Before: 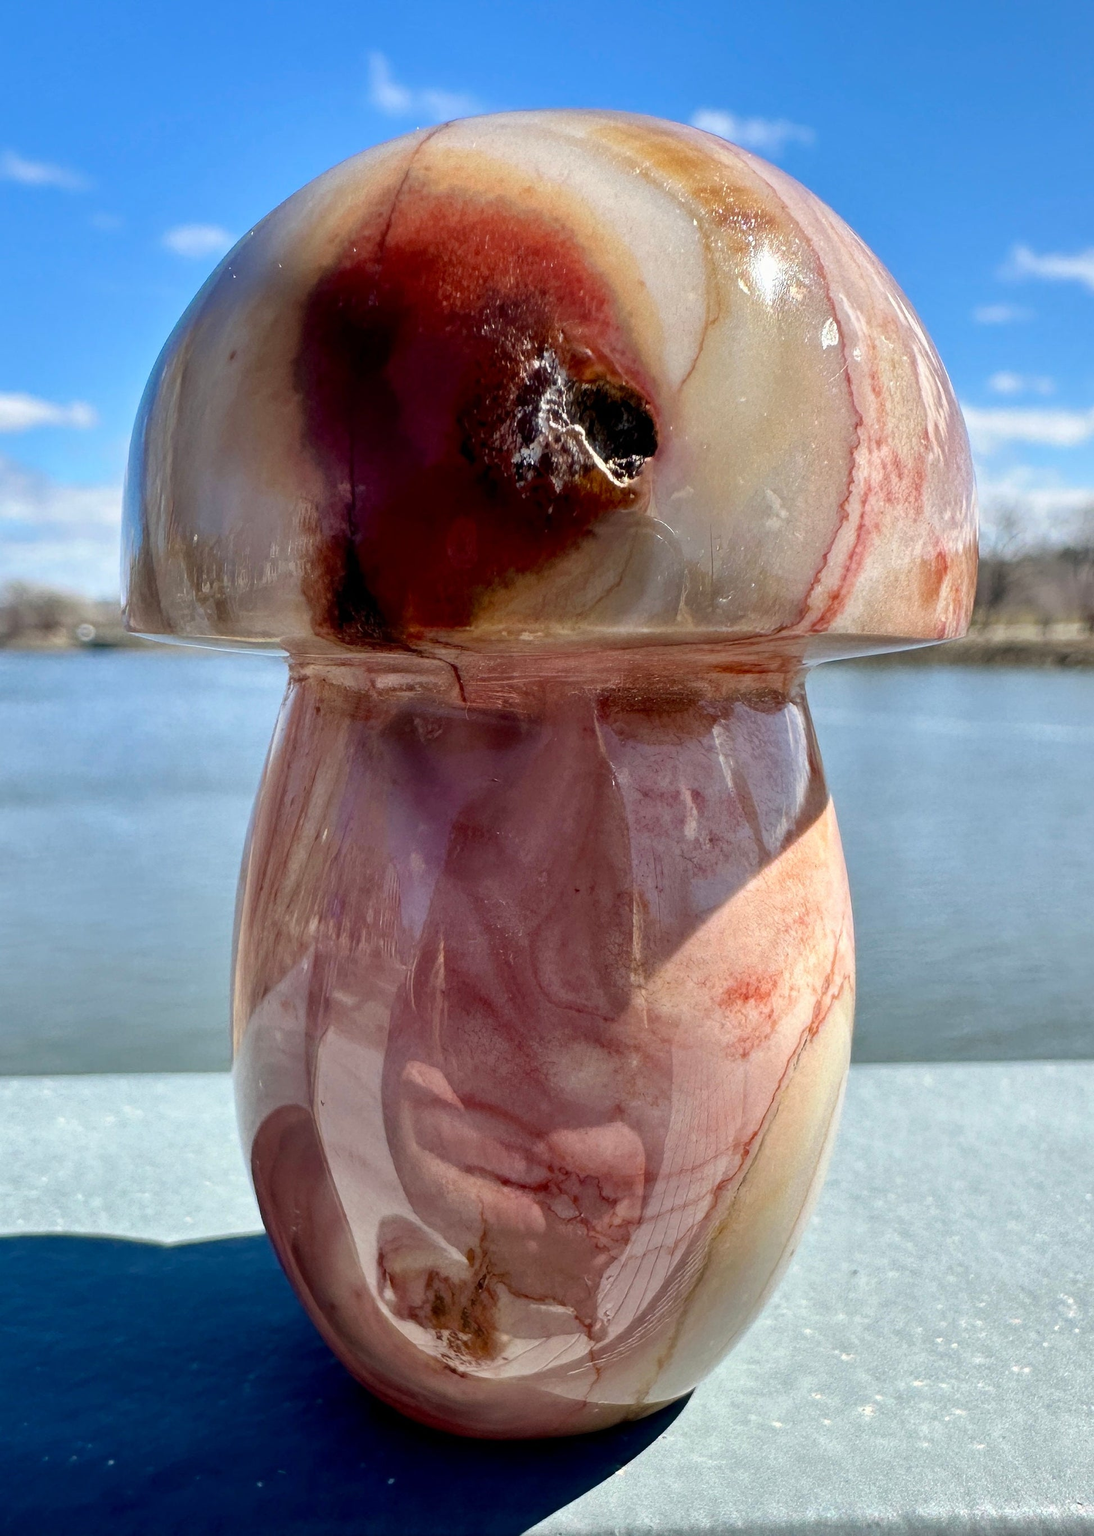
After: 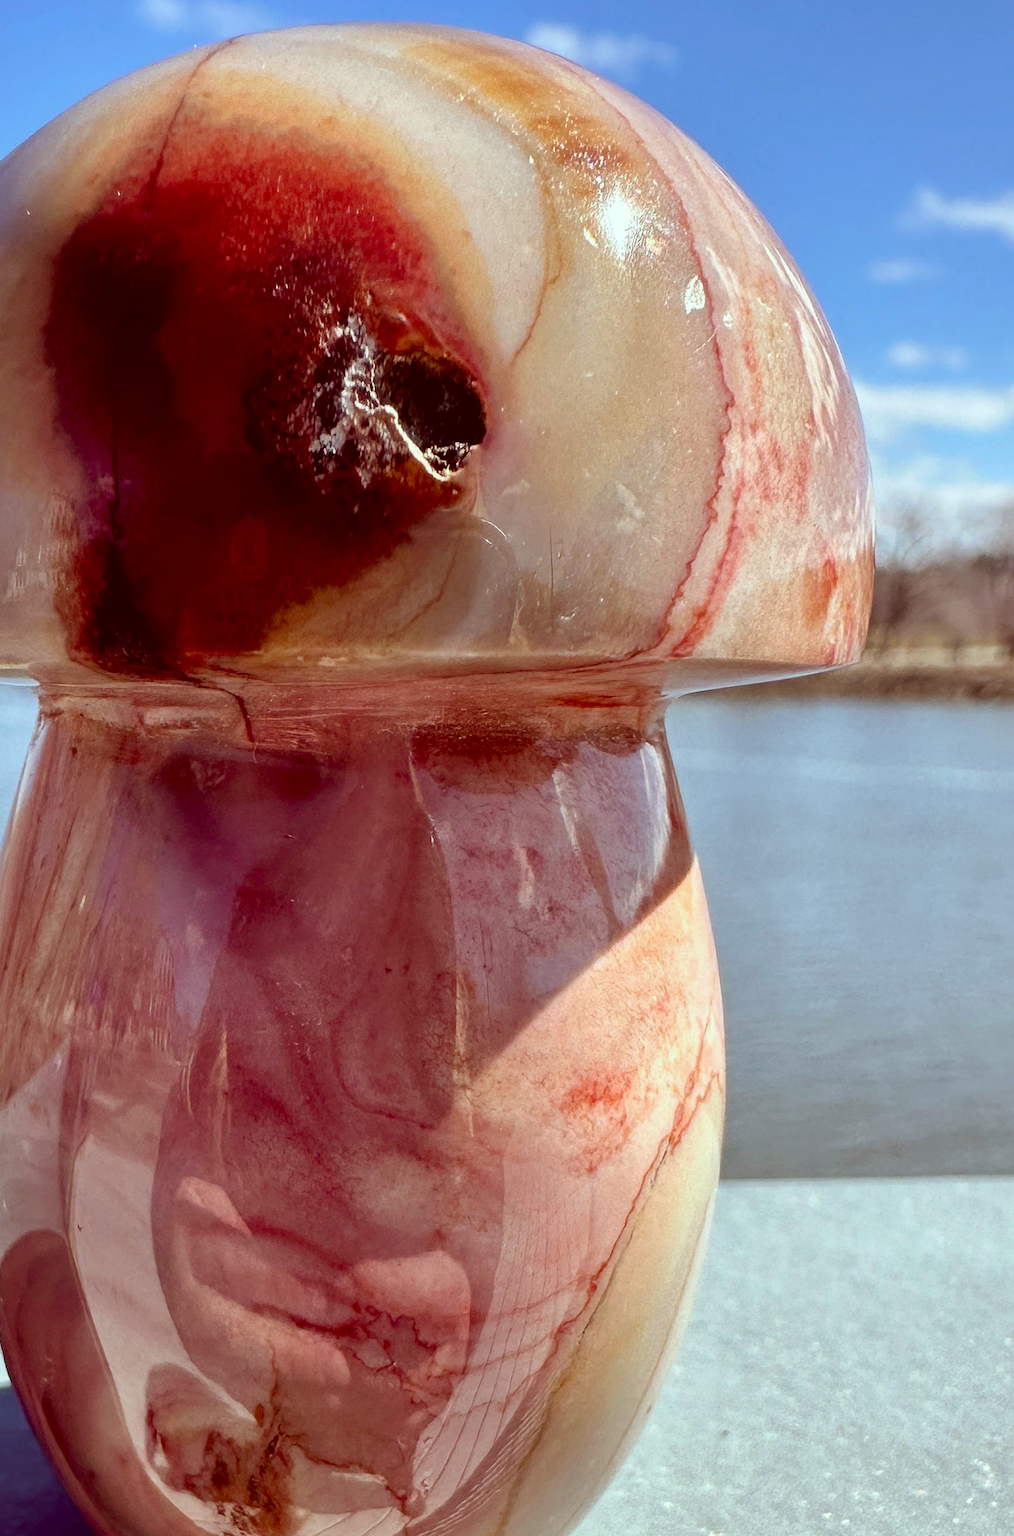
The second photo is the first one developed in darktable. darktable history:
color correction: highlights a* -7.05, highlights b* -0.159, shadows a* 20.63, shadows b* 11.38
crop: left 23.508%, top 5.903%, bottom 11.596%
